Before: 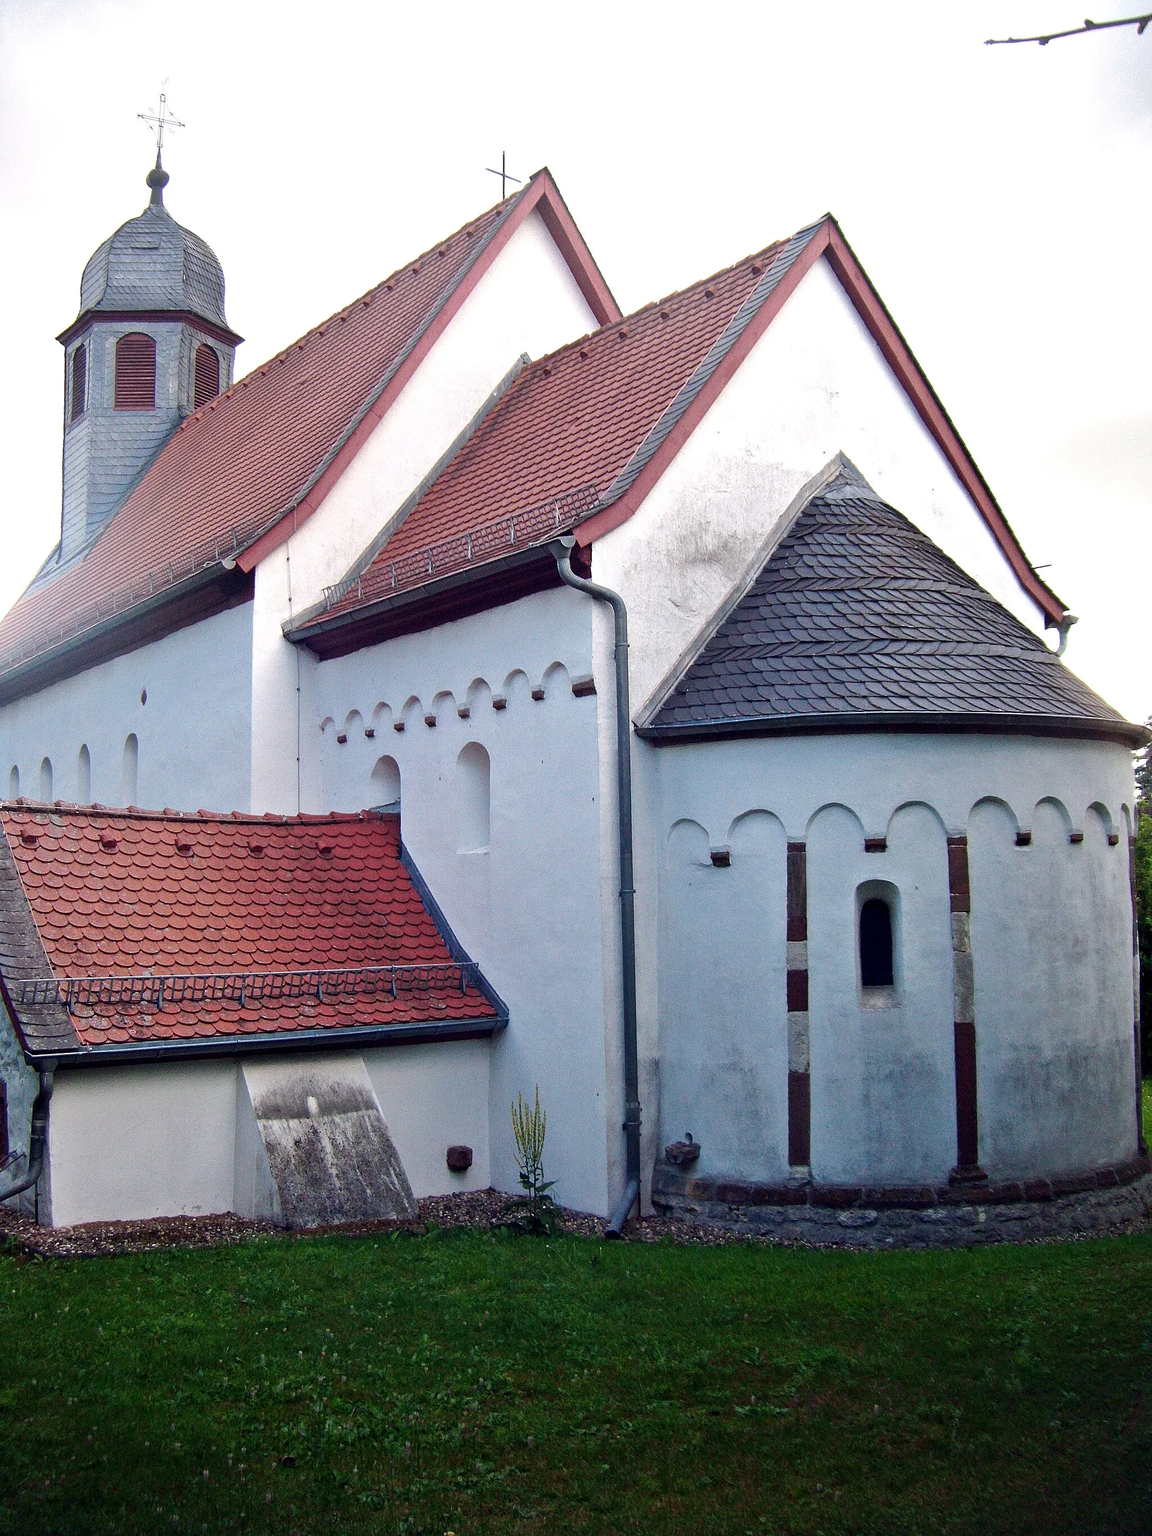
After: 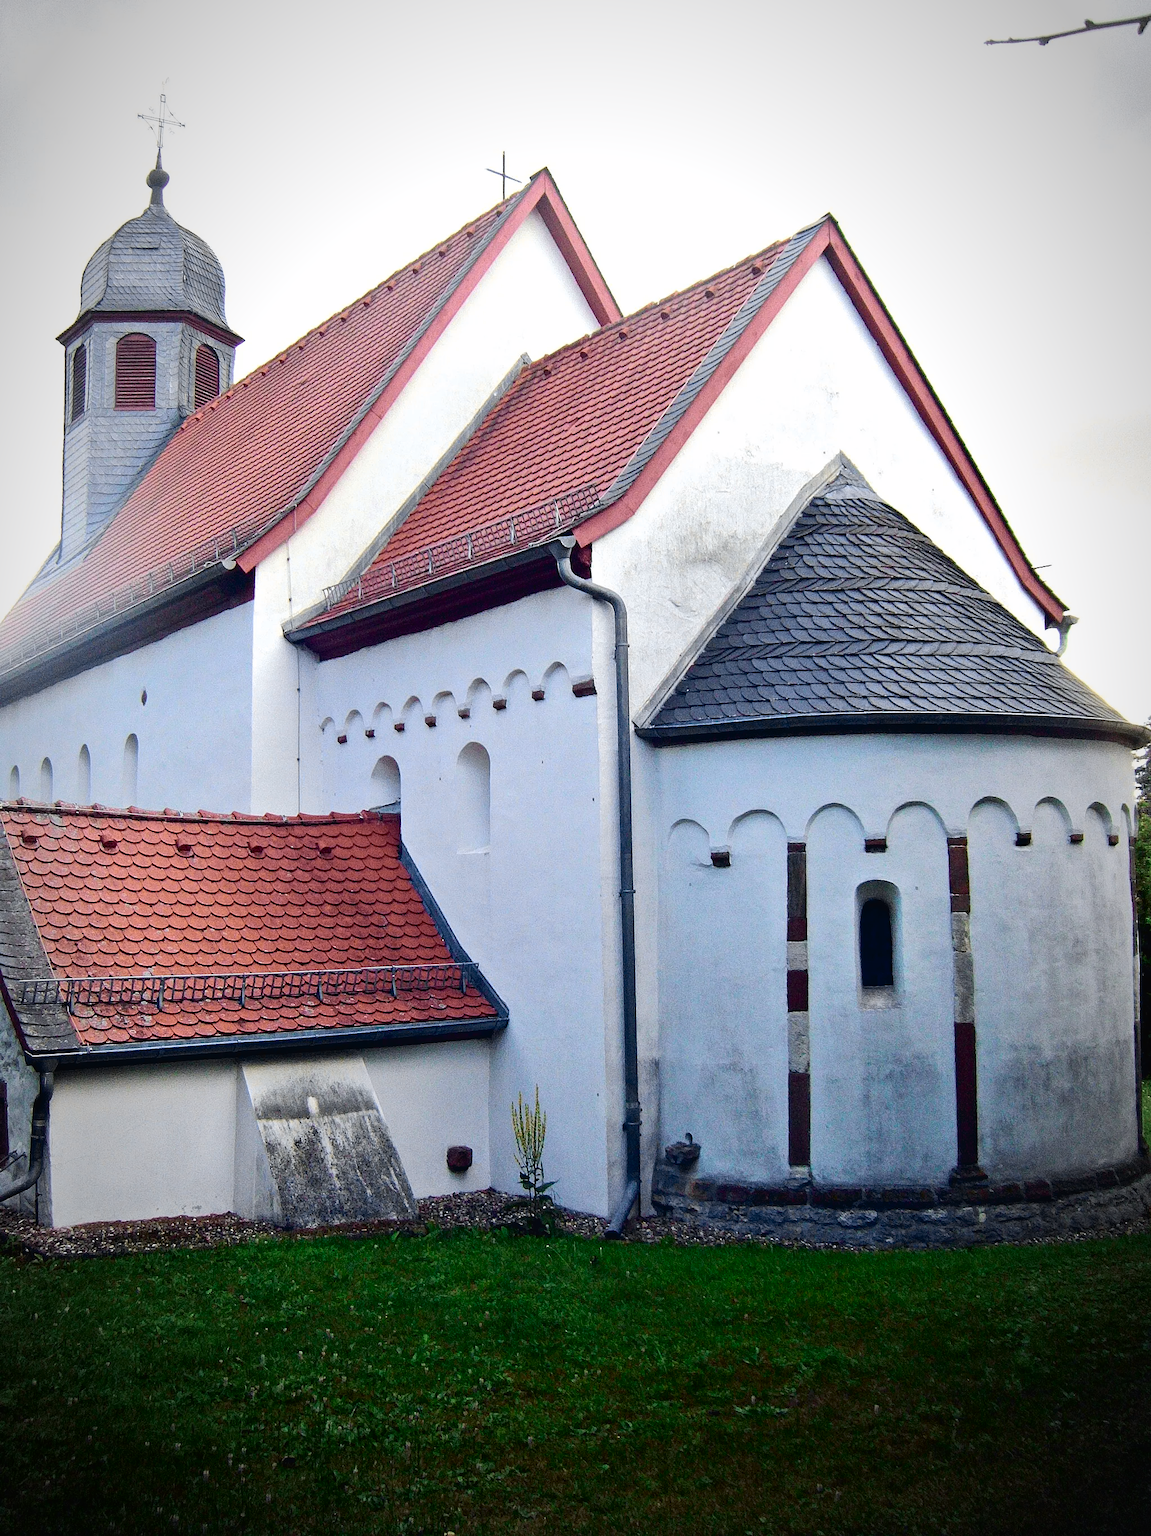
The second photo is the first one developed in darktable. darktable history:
tone curve: curves: ch0 [(0, 0.018) (0.061, 0.041) (0.205, 0.191) (0.289, 0.292) (0.39, 0.424) (0.493, 0.551) (0.666, 0.743) (0.795, 0.841) (1, 0.998)]; ch1 [(0, 0) (0.385, 0.343) (0.439, 0.415) (0.494, 0.498) (0.501, 0.501) (0.51, 0.496) (0.548, 0.554) (0.586, 0.61) (0.684, 0.658) (0.783, 0.804) (1, 1)]; ch2 [(0, 0) (0.304, 0.31) (0.403, 0.399) (0.441, 0.428) (0.47, 0.469) (0.498, 0.496) (0.524, 0.538) (0.566, 0.588) (0.648, 0.665) (0.697, 0.699) (1, 1)], color space Lab, independent channels, preserve colors none
vignetting: automatic ratio true
